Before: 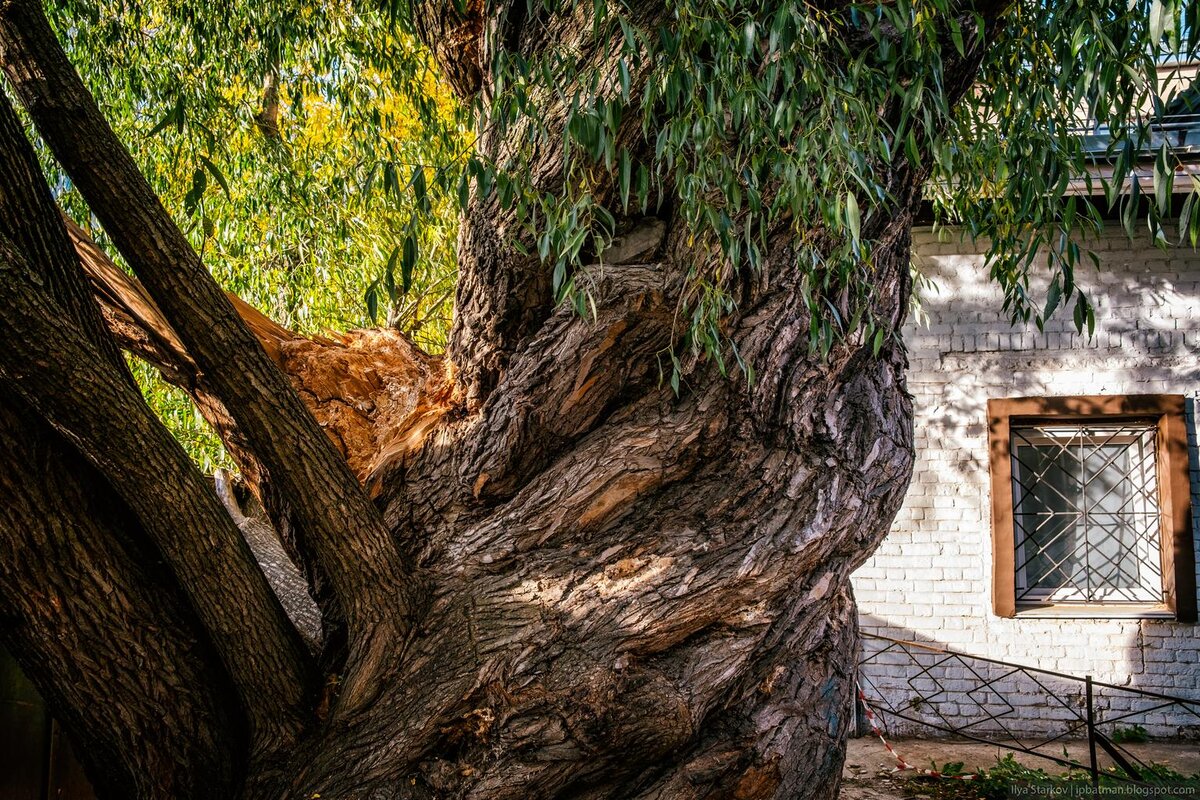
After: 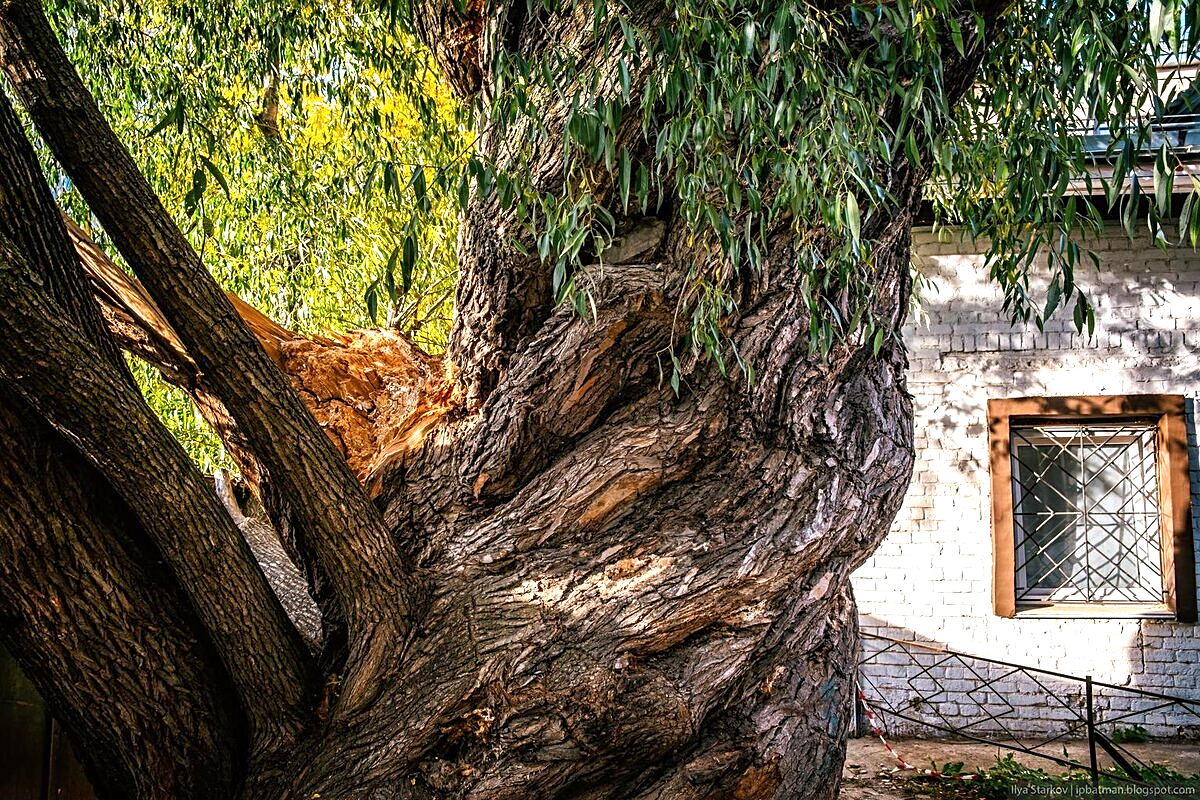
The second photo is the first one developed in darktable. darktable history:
exposure: exposure 0.557 EV, compensate highlight preservation false
sharpen: on, module defaults
